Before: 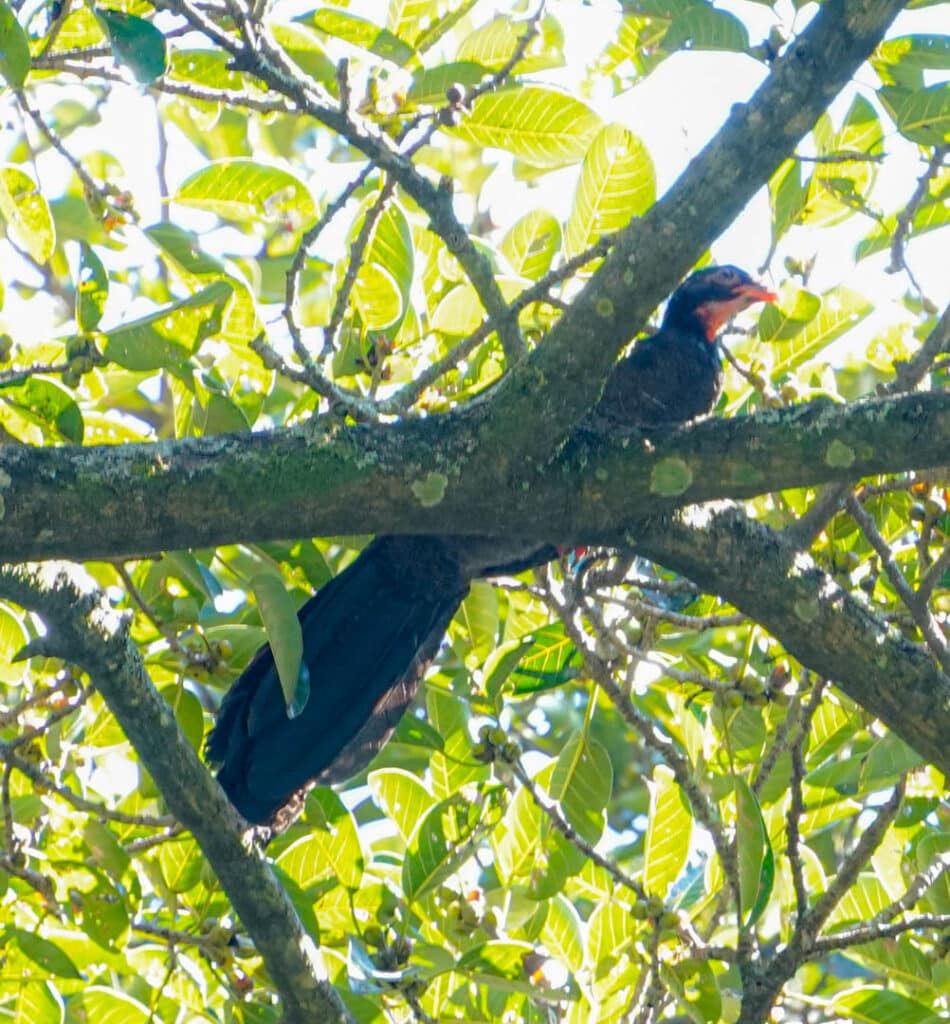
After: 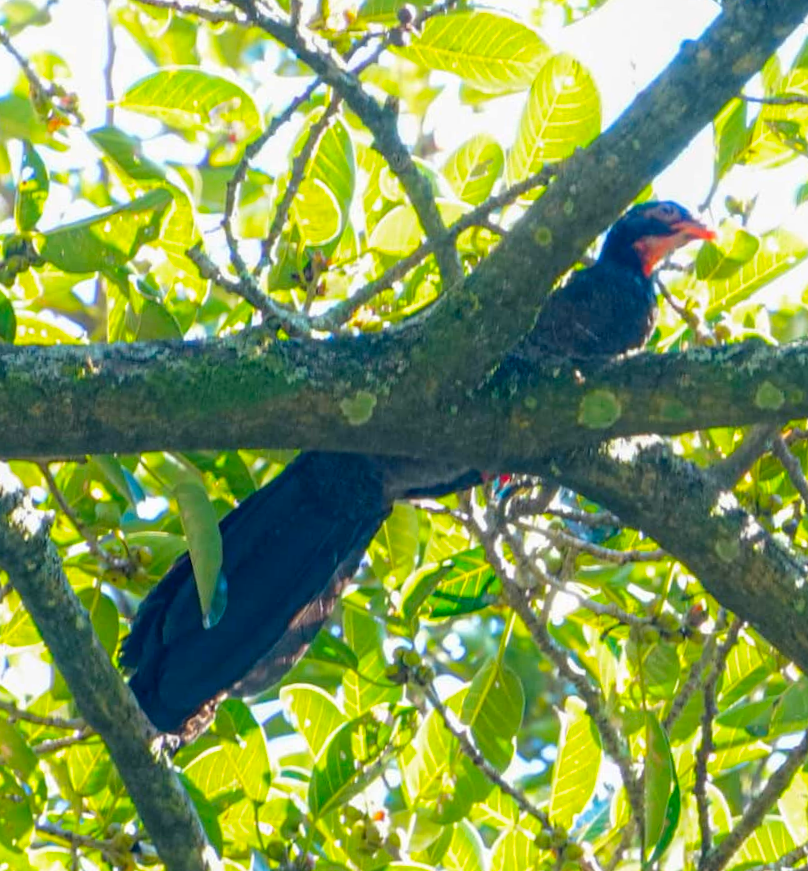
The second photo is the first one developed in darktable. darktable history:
color correction: saturation 1.32
crop and rotate: angle -3.27°, left 5.211%, top 5.211%, right 4.607%, bottom 4.607%
